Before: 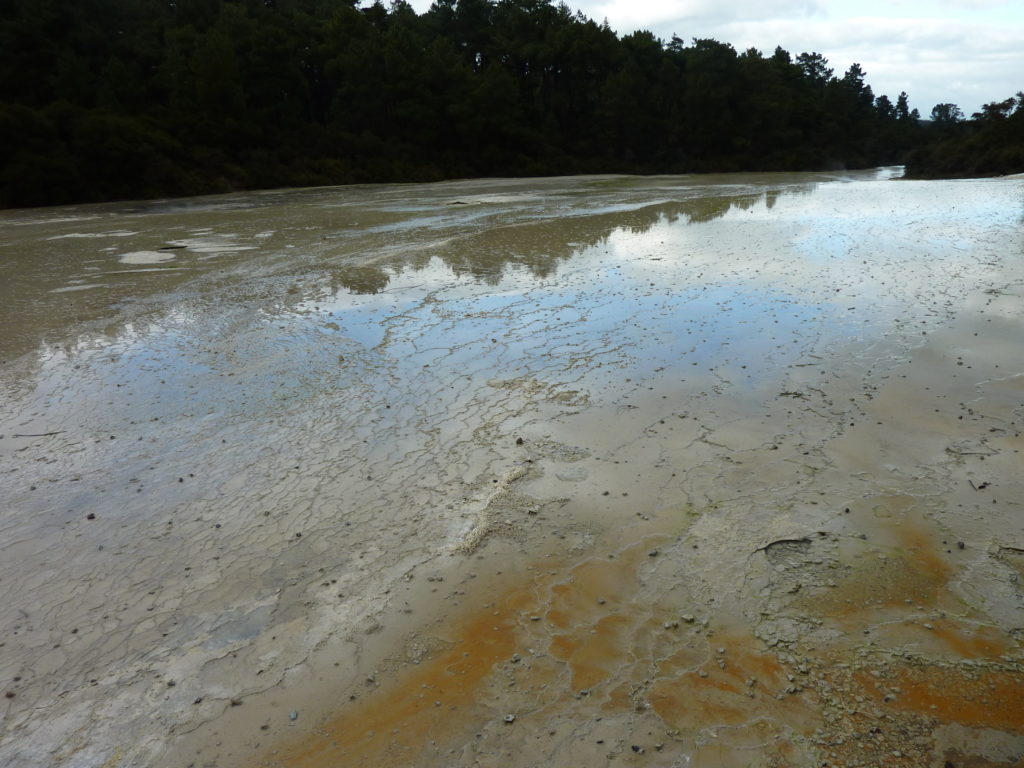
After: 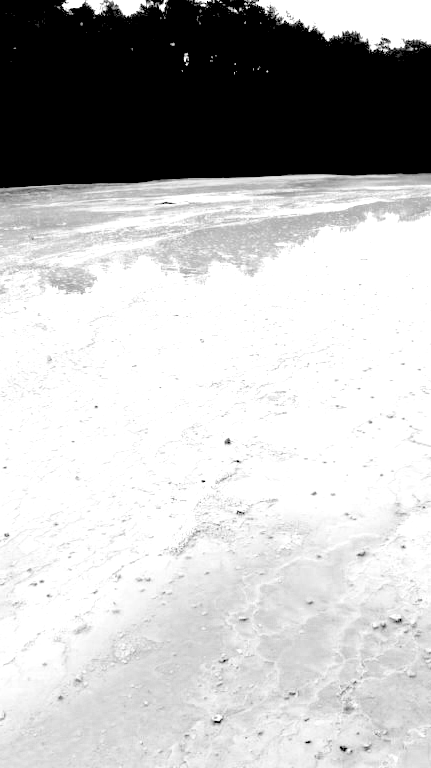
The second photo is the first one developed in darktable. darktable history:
rgb levels: levels [[0.027, 0.429, 0.996], [0, 0.5, 1], [0, 0.5, 1]]
crop: left 28.583%, right 29.231%
base curve: curves: ch0 [(0, 0) (0.028, 0.03) (0.121, 0.232) (0.46, 0.748) (0.859, 0.968) (1, 1)], preserve colors none
color correction: highlights a* 11.96, highlights b* 11.58
contrast brightness saturation: saturation -0.05
color zones: curves: ch0 [(0.004, 0.588) (0.116, 0.636) (0.259, 0.476) (0.423, 0.464) (0.75, 0.5)]; ch1 [(0, 0) (0.143, 0) (0.286, 0) (0.429, 0) (0.571, 0) (0.714, 0) (0.857, 0)]
exposure: black level correction 0.001, exposure 0.955 EV, compensate exposure bias true, compensate highlight preservation false
local contrast: mode bilateral grid, contrast 15, coarseness 36, detail 105%, midtone range 0.2
